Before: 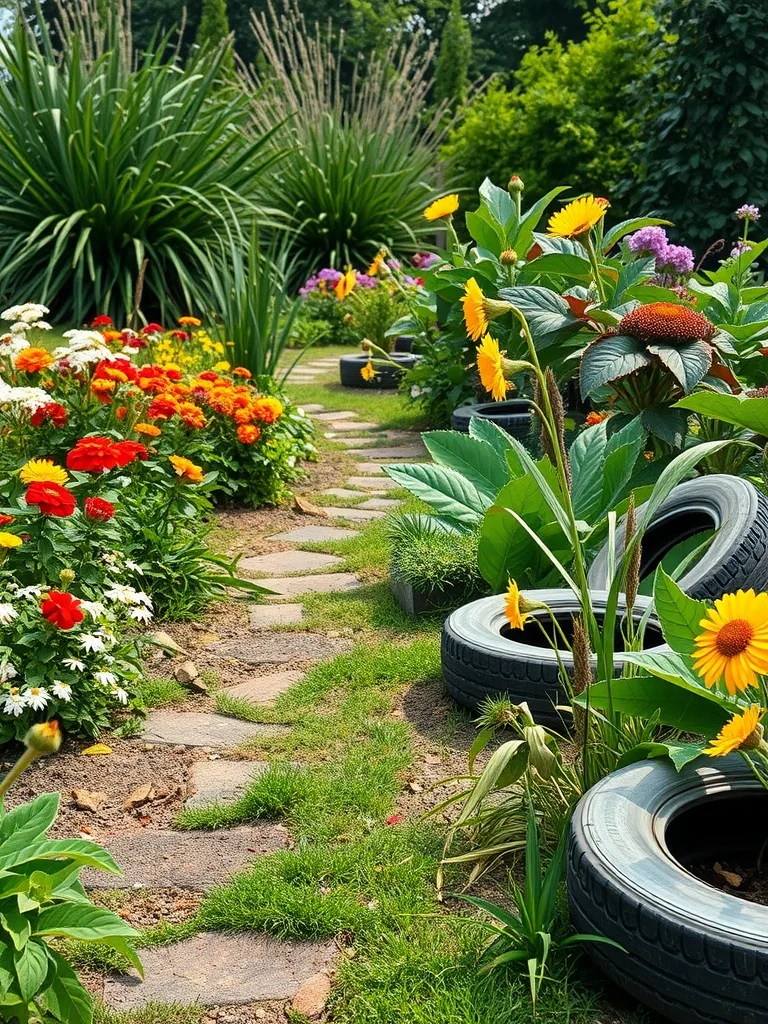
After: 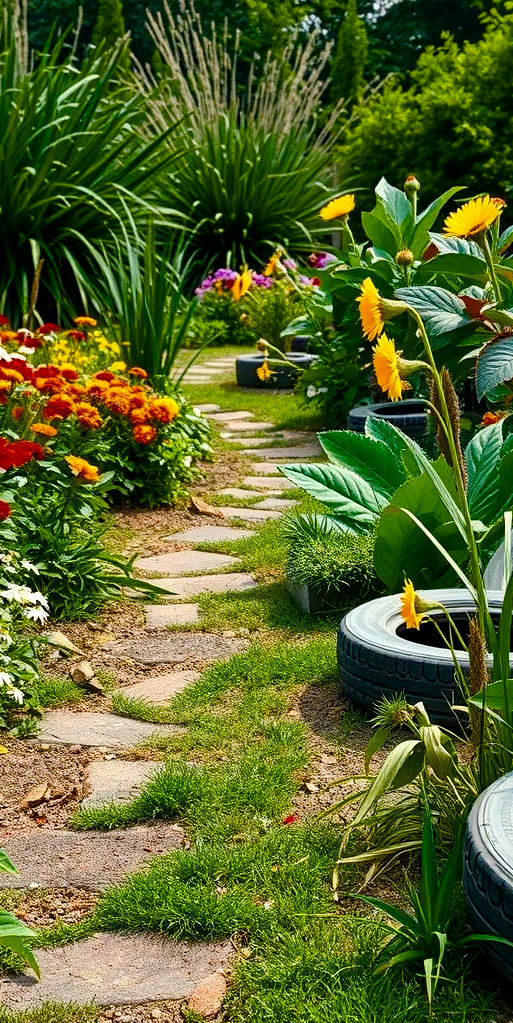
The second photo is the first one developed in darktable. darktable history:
crop and rotate: left 13.556%, right 19.546%
tone equalizer: mask exposure compensation -0.498 EV
color balance rgb: global offset › hue 170.62°, perceptual saturation grading › global saturation 27.217%, perceptual saturation grading › highlights -28.515%, perceptual saturation grading › mid-tones 15.739%, perceptual saturation grading › shadows 33.067%, global vibrance 10.461%, saturation formula JzAzBz (2021)
local contrast: mode bilateral grid, contrast 24, coarseness 50, detail 122%, midtone range 0.2
